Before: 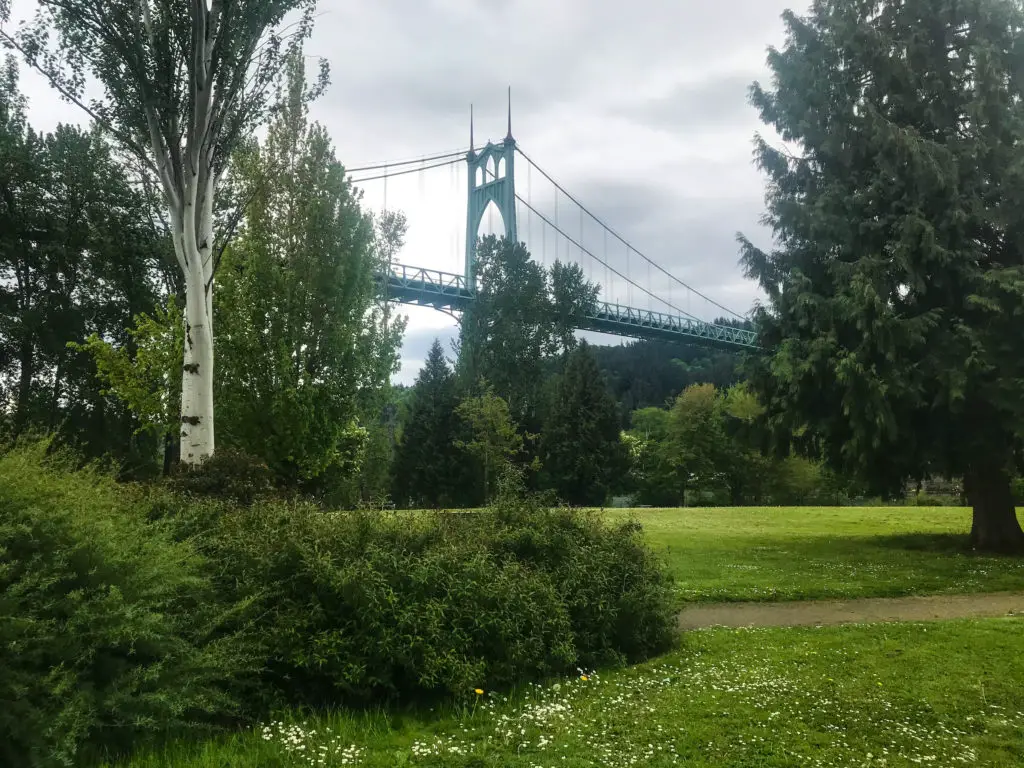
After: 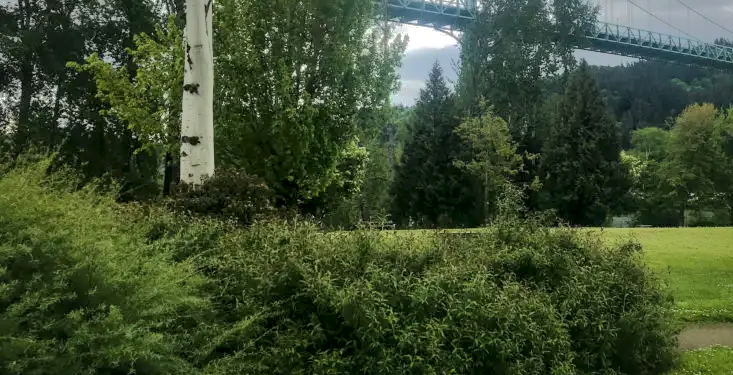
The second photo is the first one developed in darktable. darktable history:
crop: top 36.486%, right 28.406%, bottom 14.673%
local contrast: mode bilateral grid, contrast 99, coarseness 99, detail 165%, midtone range 0.2
shadows and highlights: shadows 39.2, highlights -75.2
